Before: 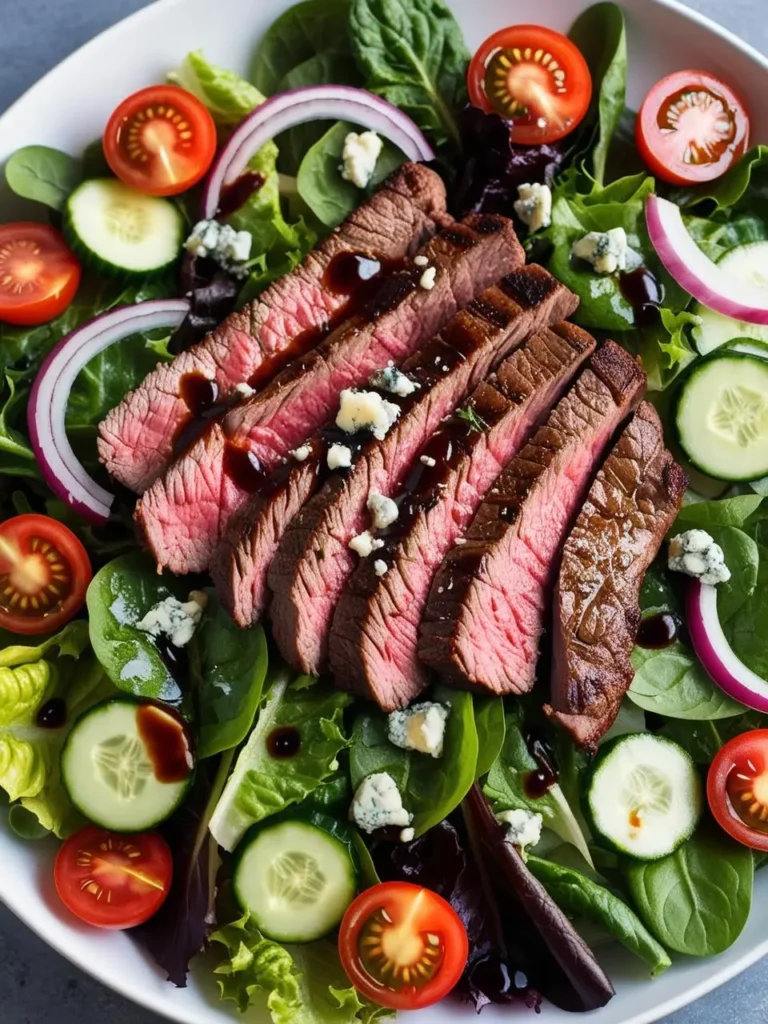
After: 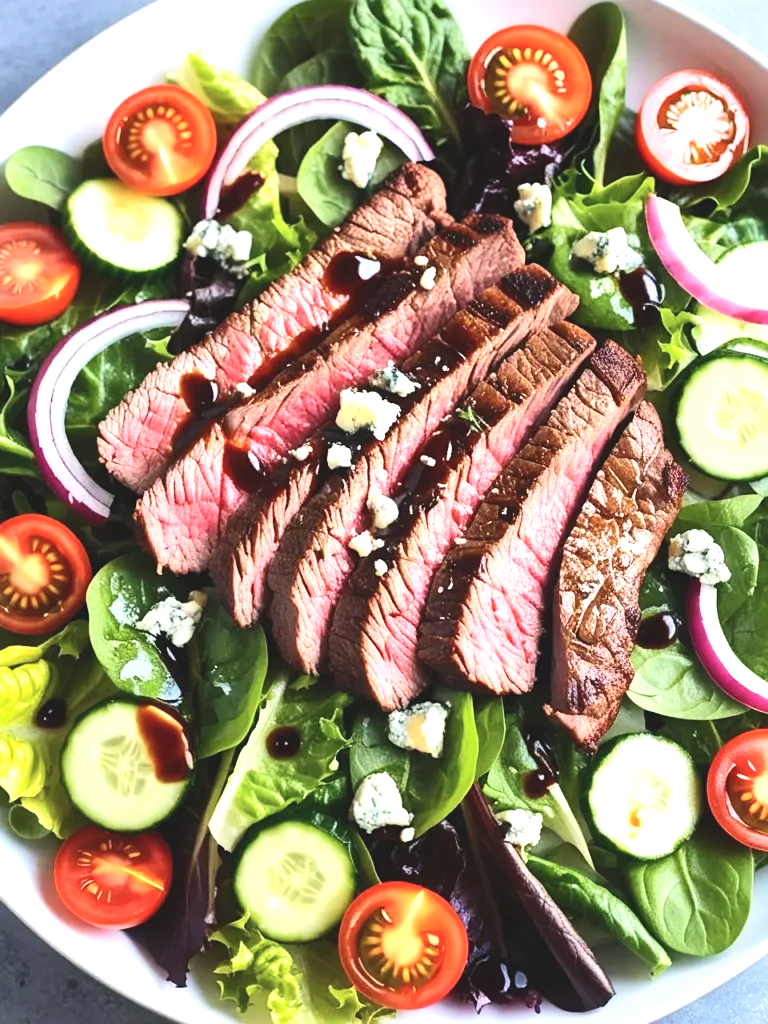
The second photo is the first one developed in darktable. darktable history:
exposure: black level correction -0.005, exposure 1.003 EV, compensate highlight preservation false
sharpen: amount 0.205
tone curve: curves: ch0 [(0, 0) (0.003, 0.006) (0.011, 0.015) (0.025, 0.032) (0.044, 0.054) (0.069, 0.079) (0.1, 0.111) (0.136, 0.146) (0.177, 0.186) (0.224, 0.229) (0.277, 0.286) (0.335, 0.348) (0.399, 0.426) (0.468, 0.514) (0.543, 0.609) (0.623, 0.706) (0.709, 0.789) (0.801, 0.862) (0.898, 0.926) (1, 1)], color space Lab, independent channels, preserve colors none
